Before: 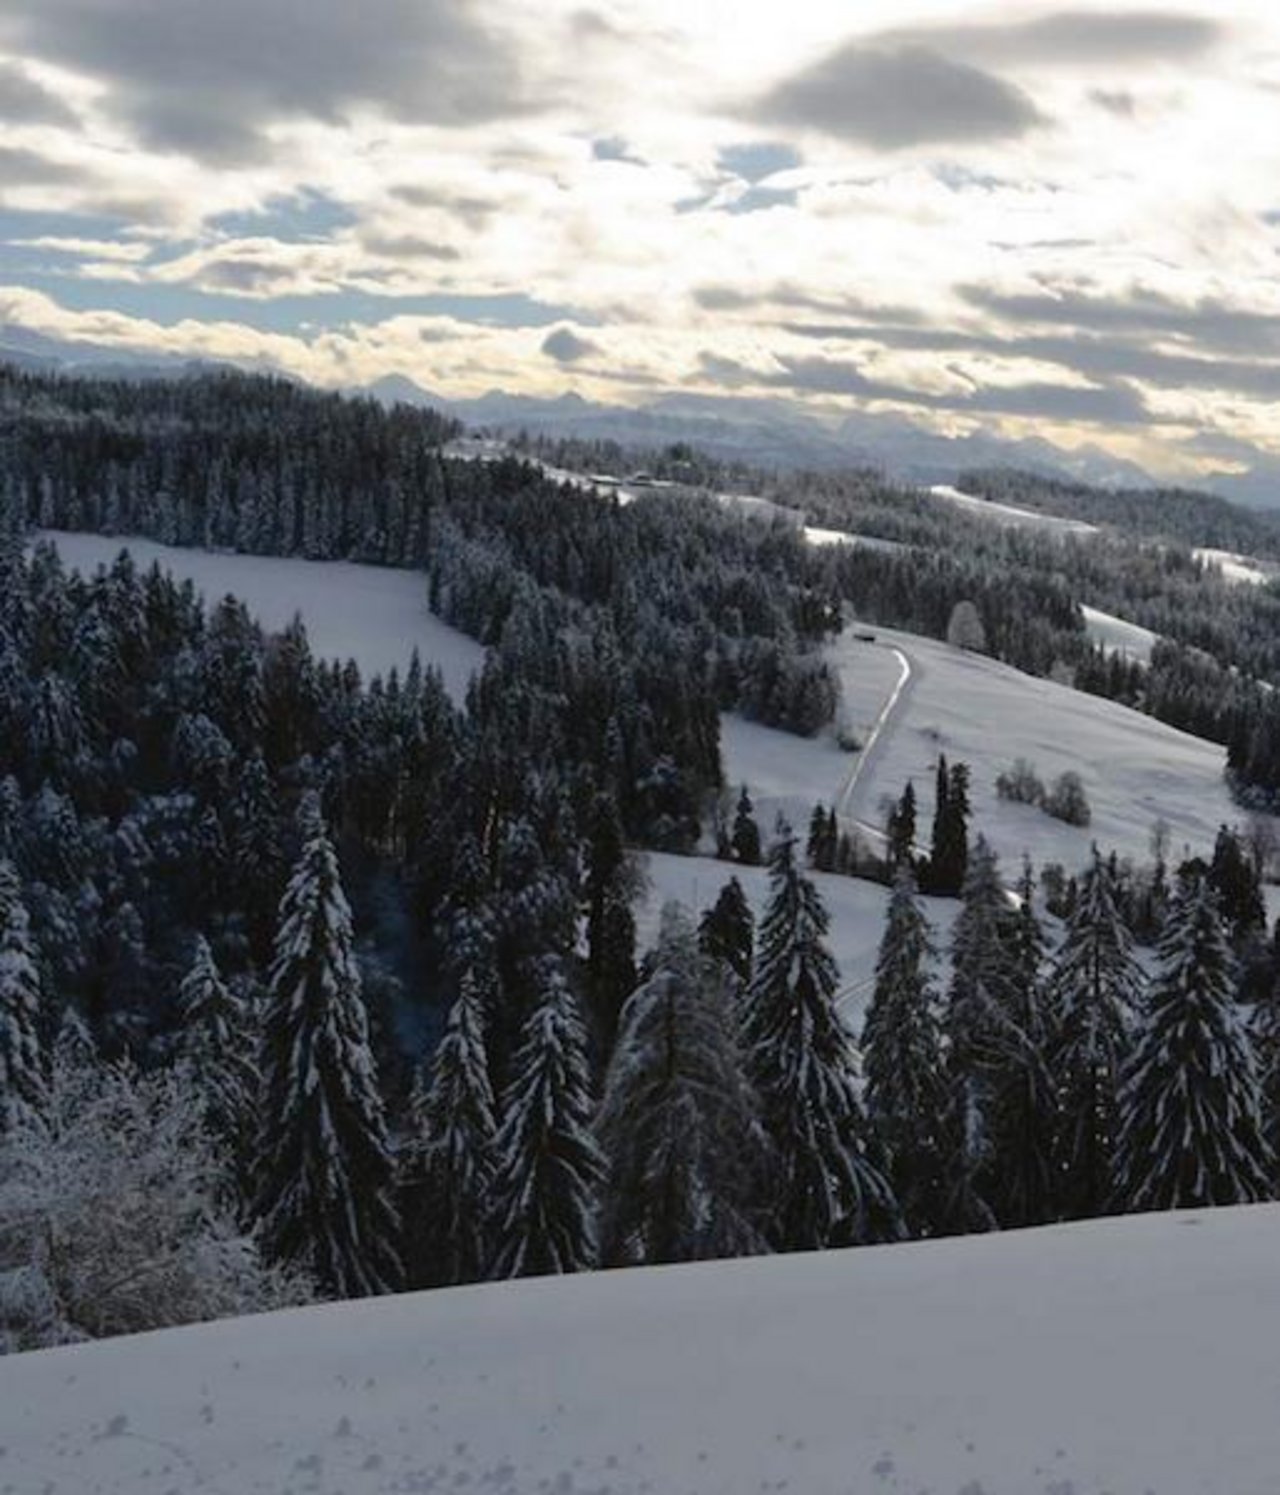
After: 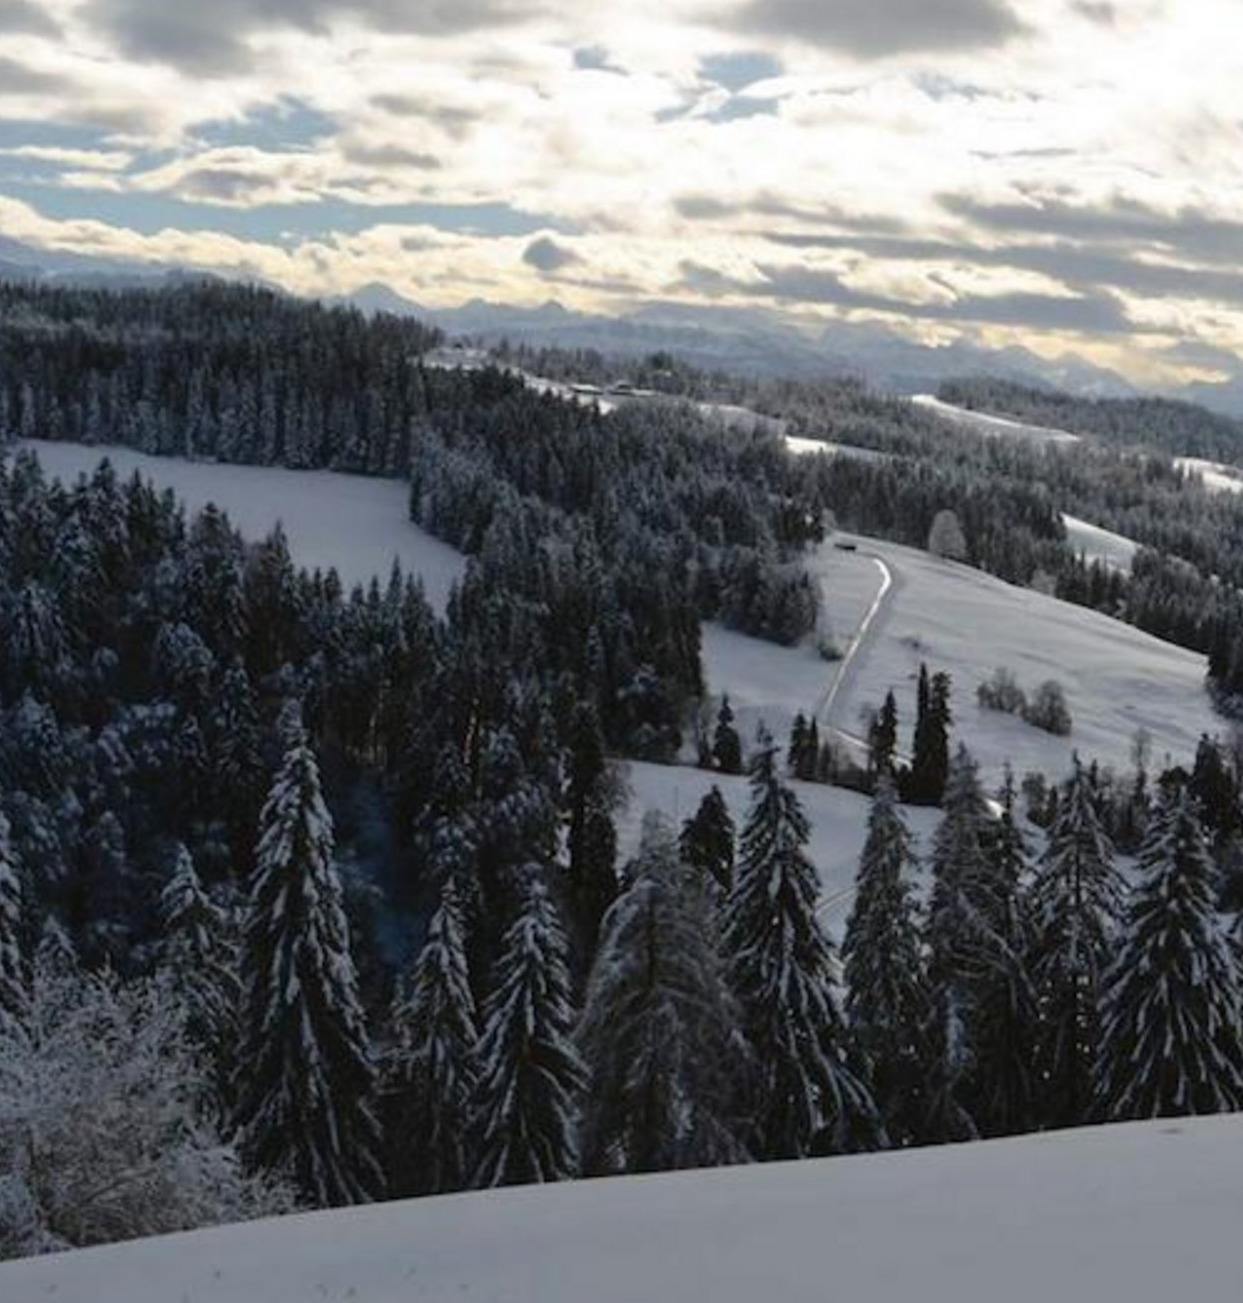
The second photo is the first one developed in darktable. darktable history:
tone equalizer: on, module defaults
crop: left 1.507%, top 6.147%, right 1.379%, bottom 6.637%
